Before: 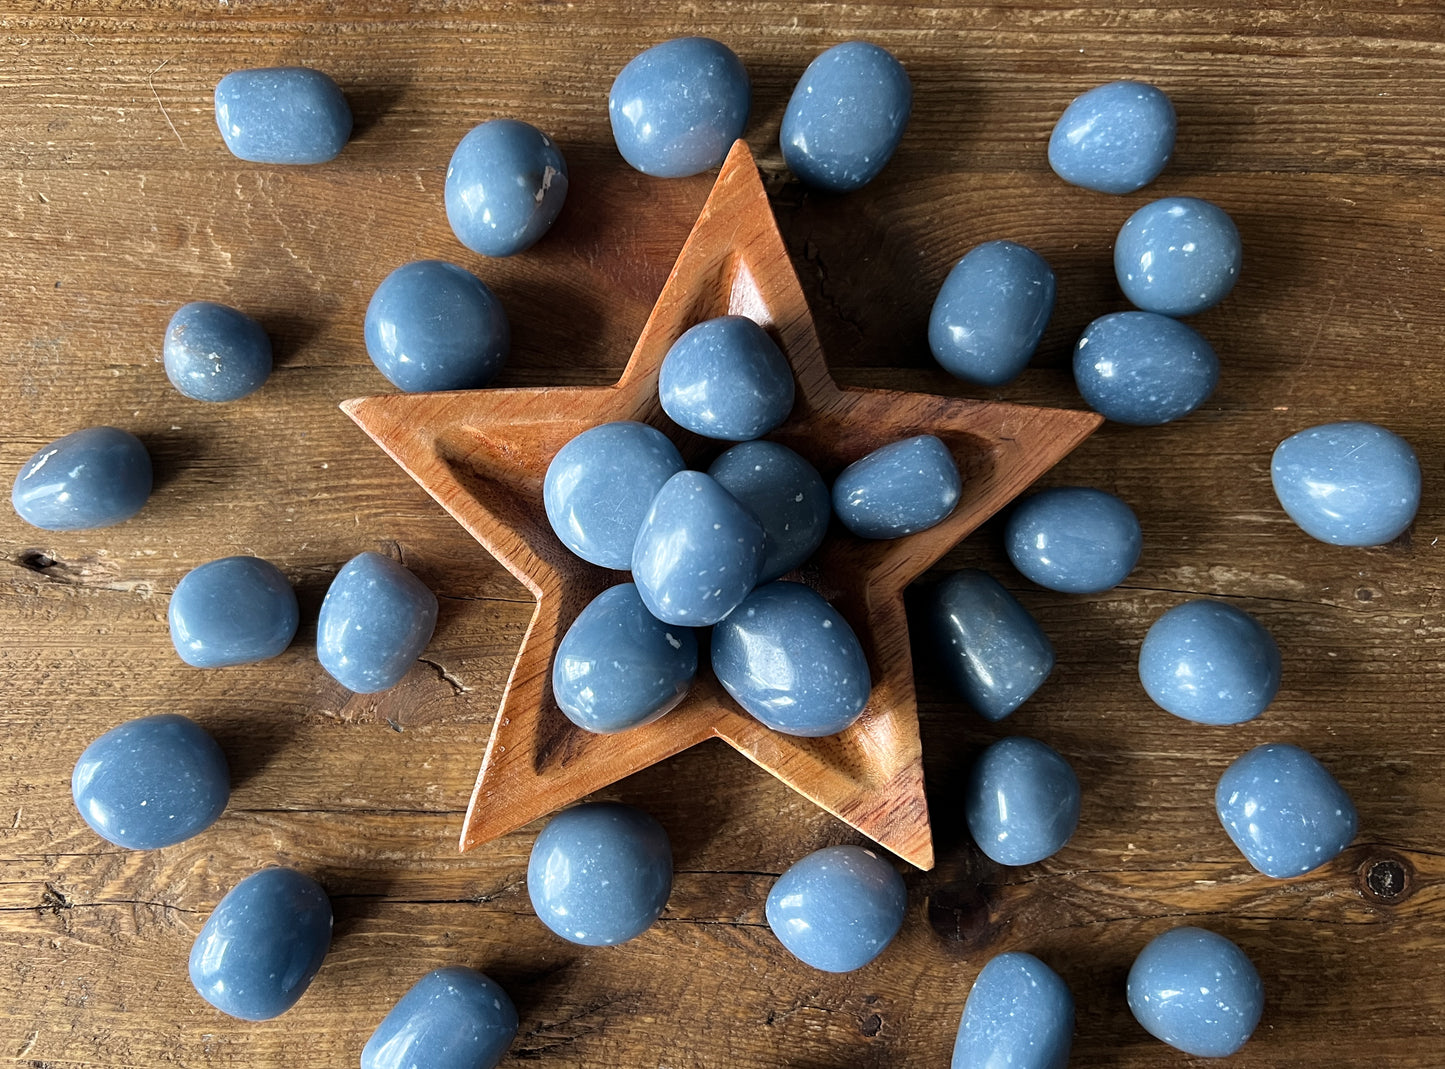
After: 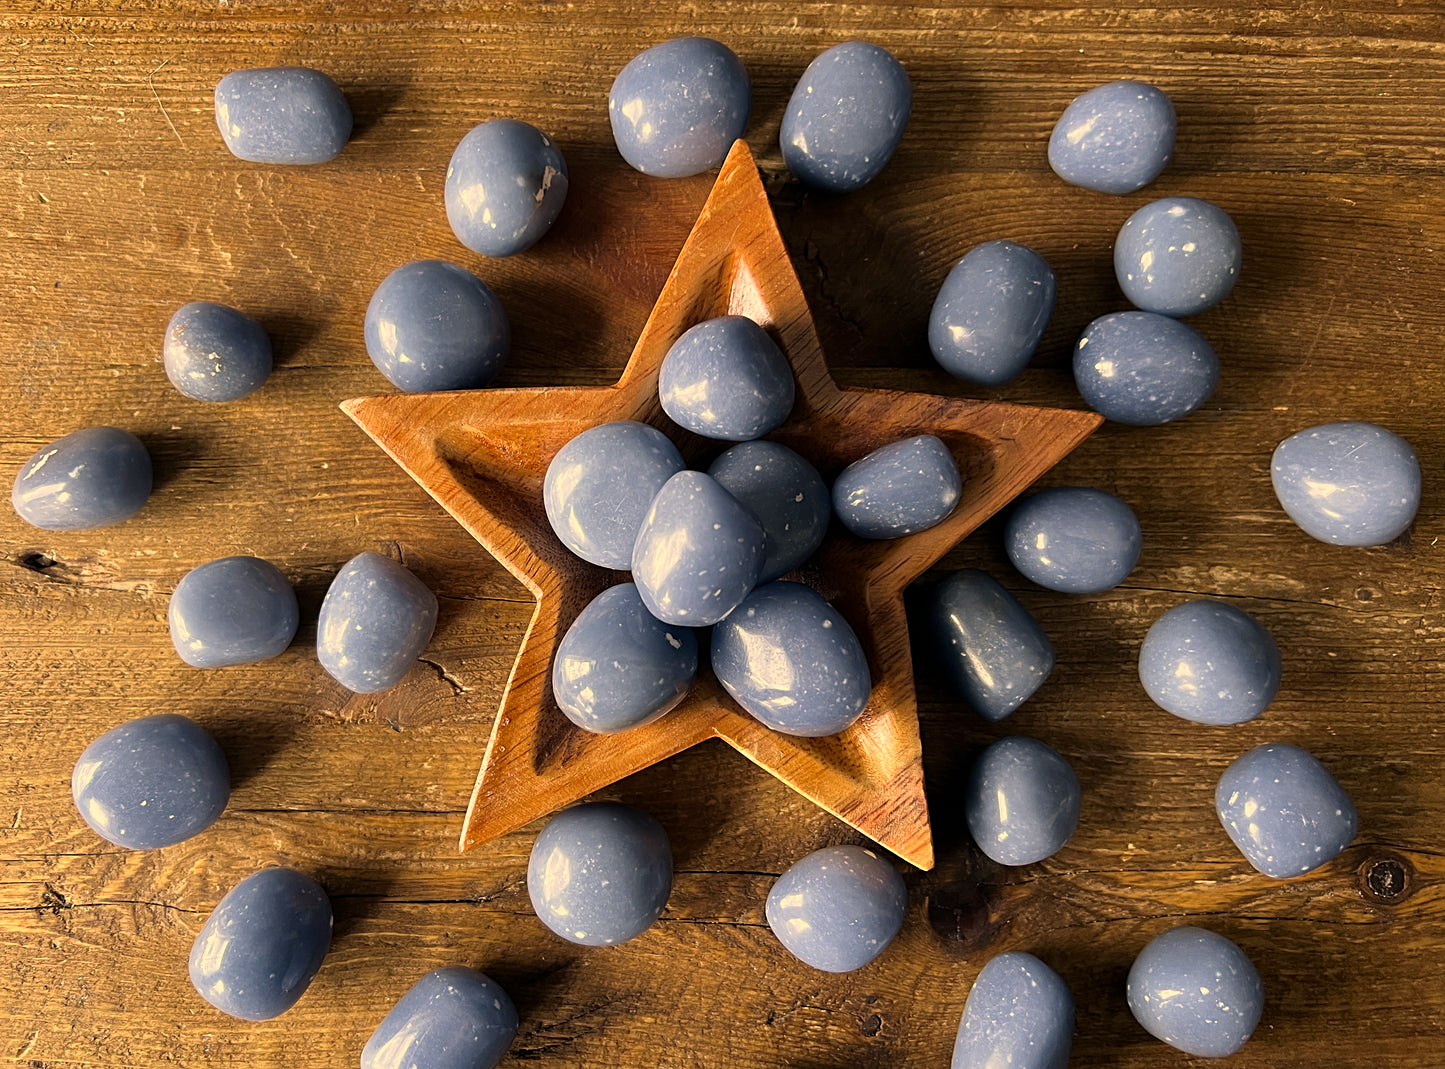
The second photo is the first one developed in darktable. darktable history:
color correction: highlights a* 15, highlights b* 31.55
sharpen: amount 0.2
